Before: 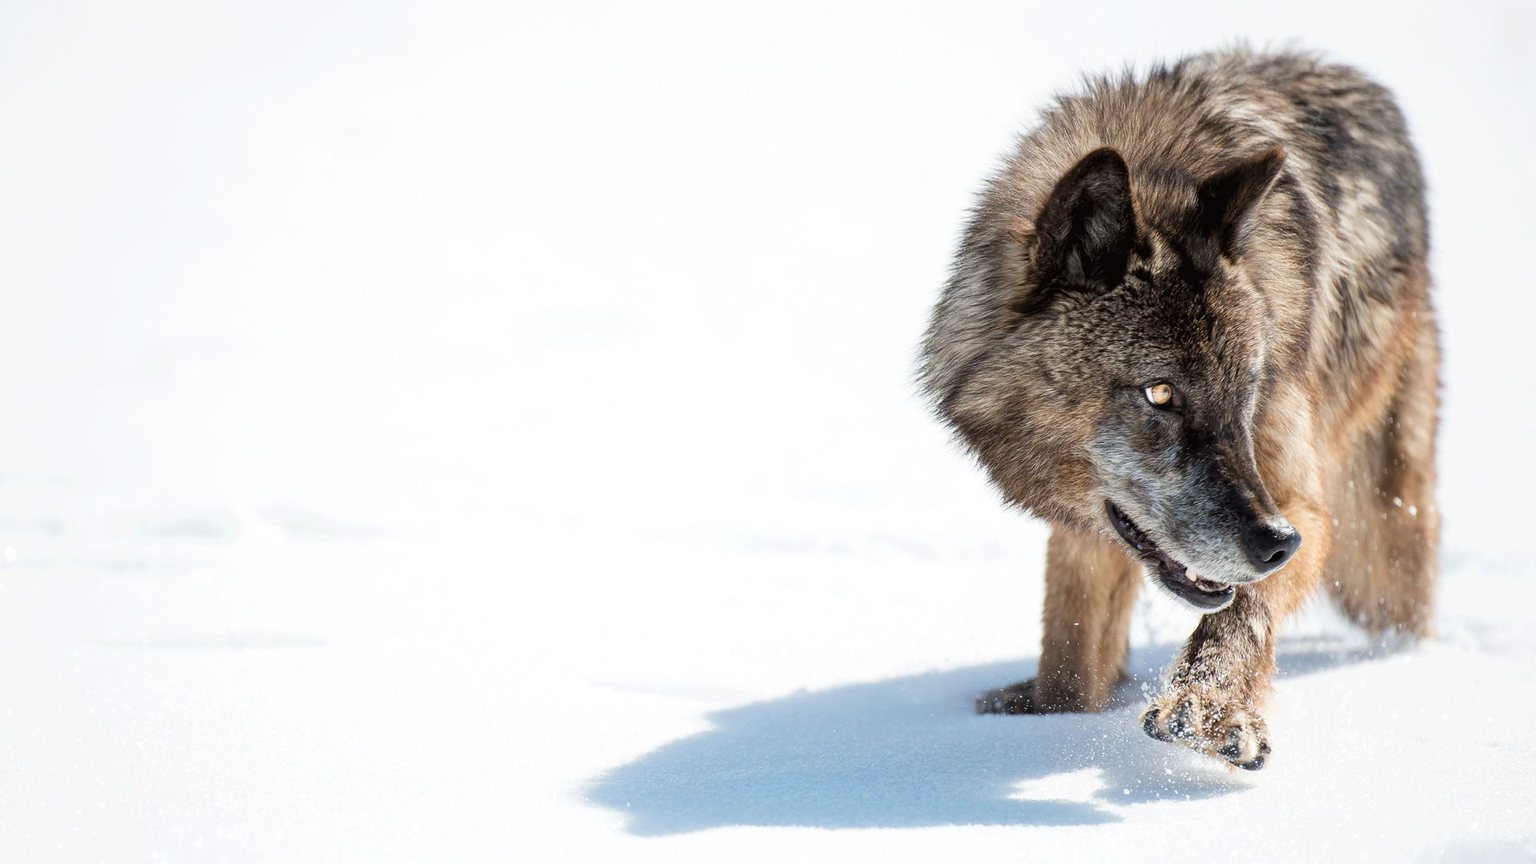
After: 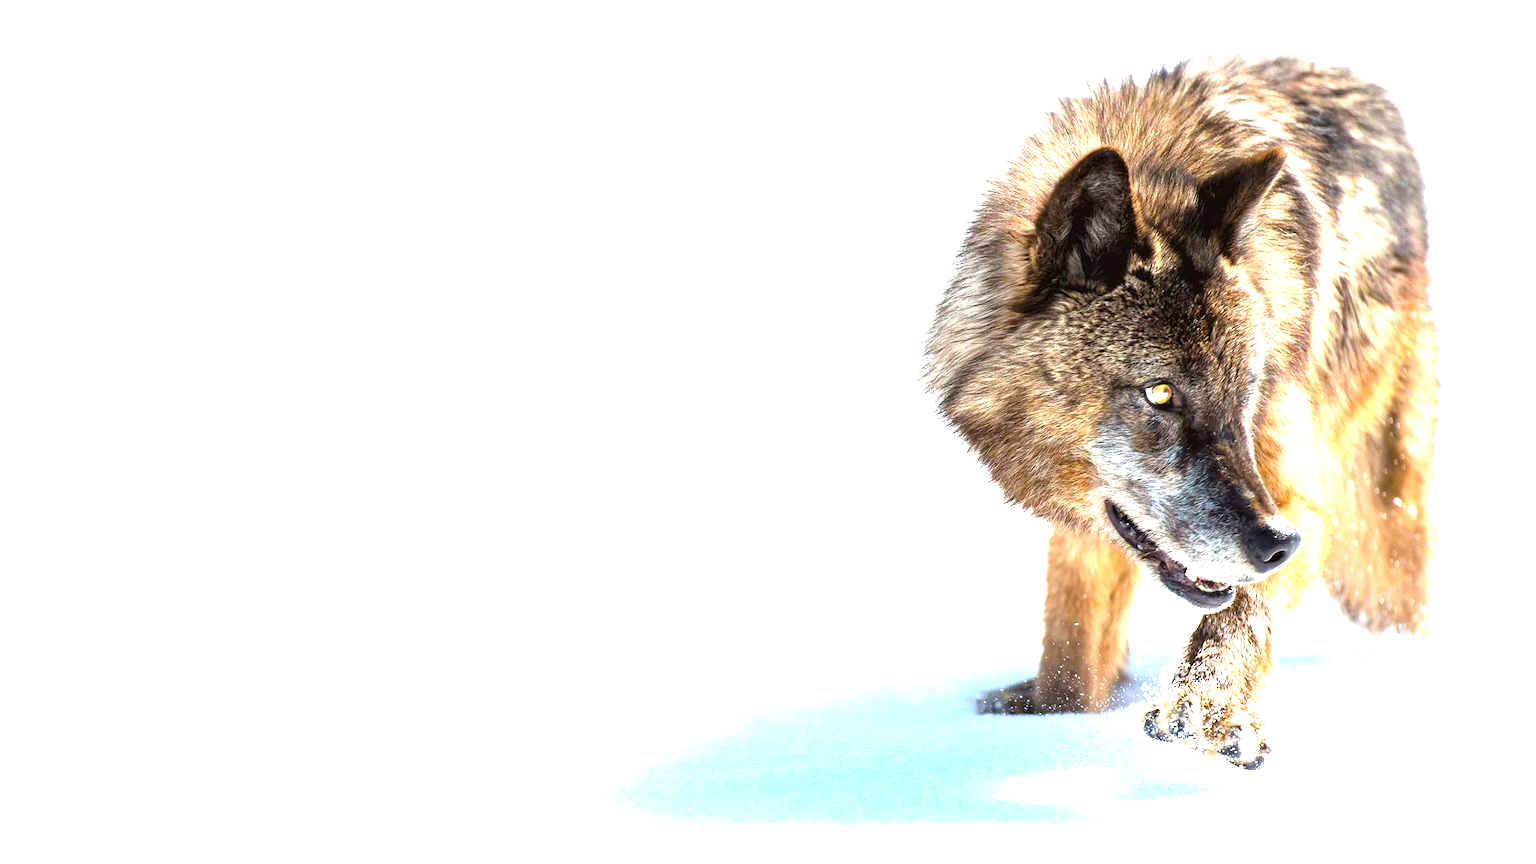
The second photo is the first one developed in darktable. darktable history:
exposure: black level correction 0, exposure 1 EV, compensate exposure bias true, compensate highlight preservation false
color balance rgb: perceptual saturation grading › global saturation 36%, perceptual brilliance grading › global brilliance 10%, global vibrance 20%
